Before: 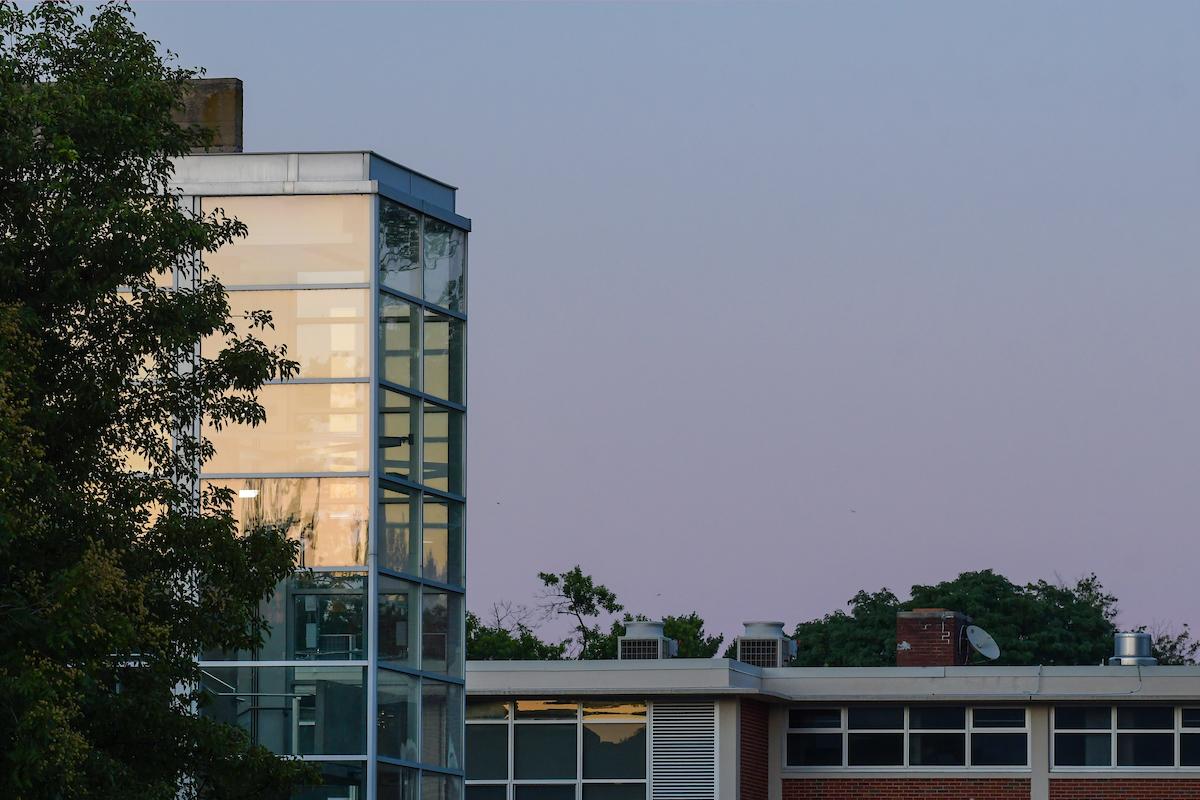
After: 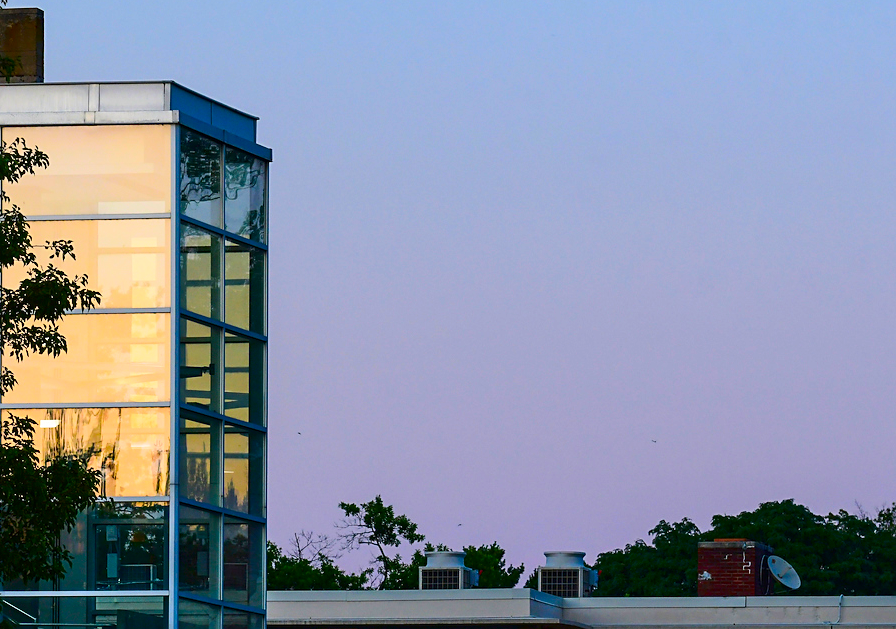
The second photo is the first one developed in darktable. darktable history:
crop: left 16.591%, top 8.782%, right 8.718%, bottom 12.477%
exposure: compensate highlight preservation false
sharpen: radius 1.884, amount 0.397, threshold 1.442
contrast brightness saturation: contrast 0.269, brightness 0.017, saturation 0.884
